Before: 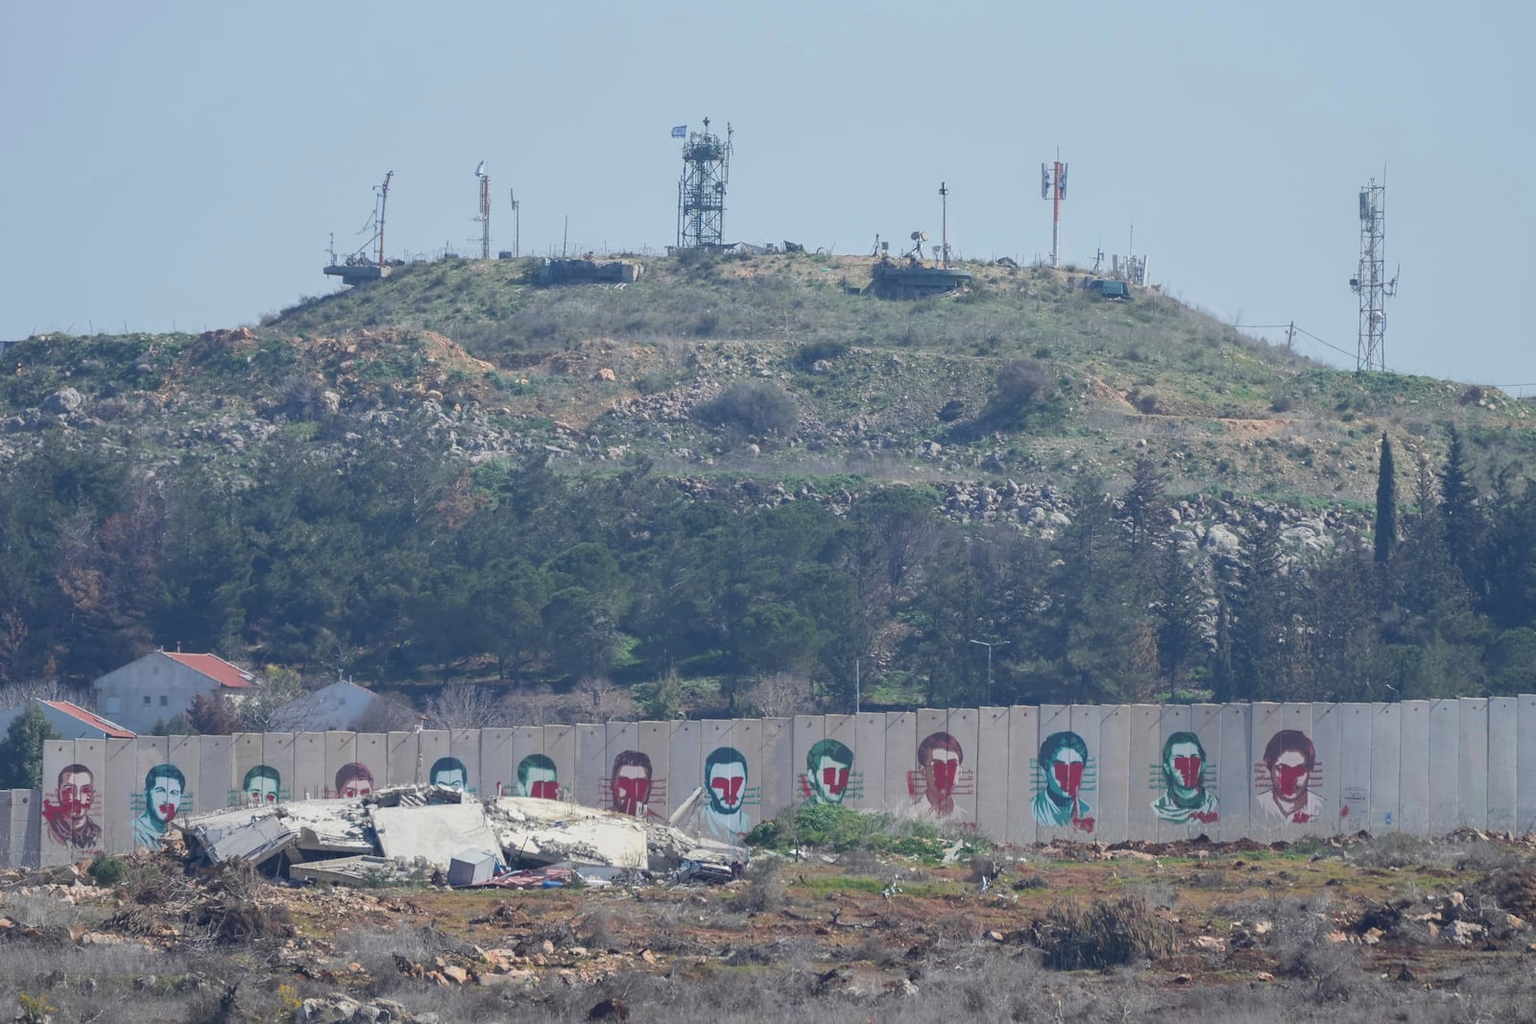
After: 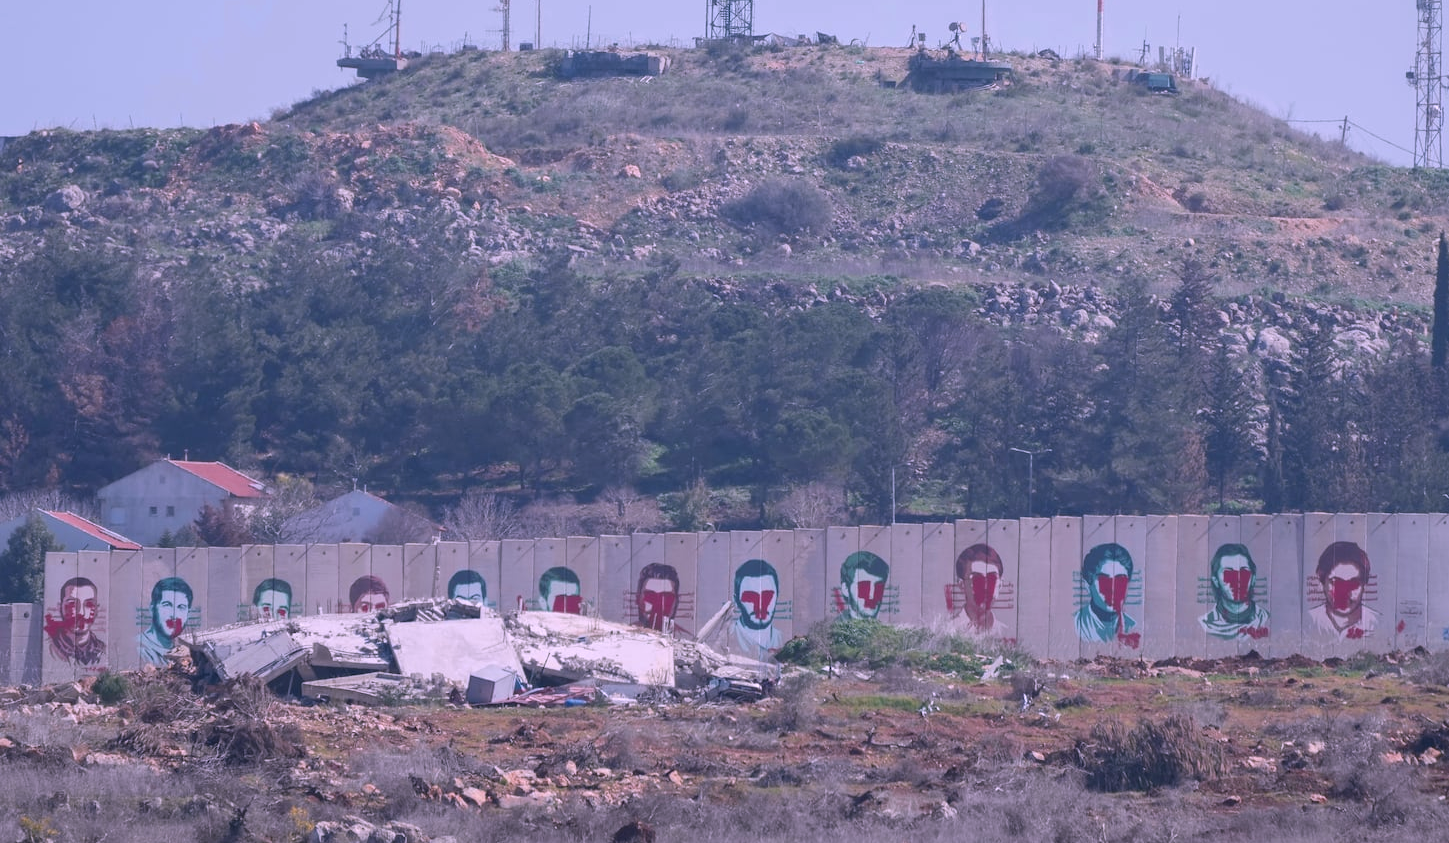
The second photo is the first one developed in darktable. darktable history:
crop: top 20.583%, right 9.385%, bottom 0.337%
color correction: highlights a* 16.23, highlights b* -20.76
